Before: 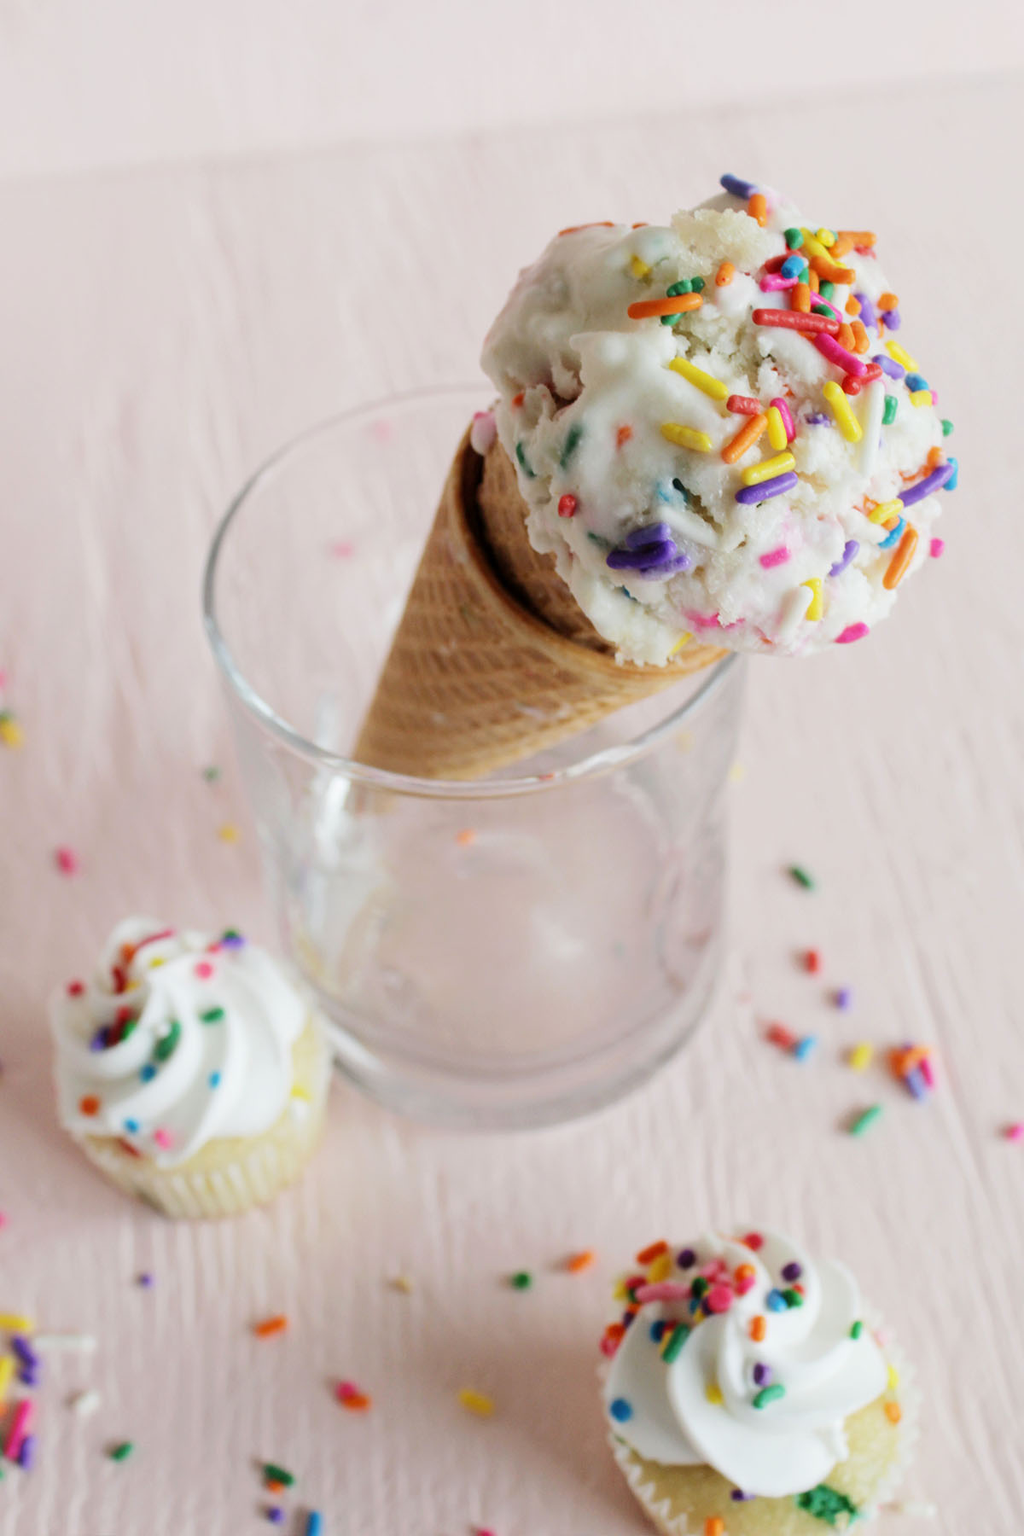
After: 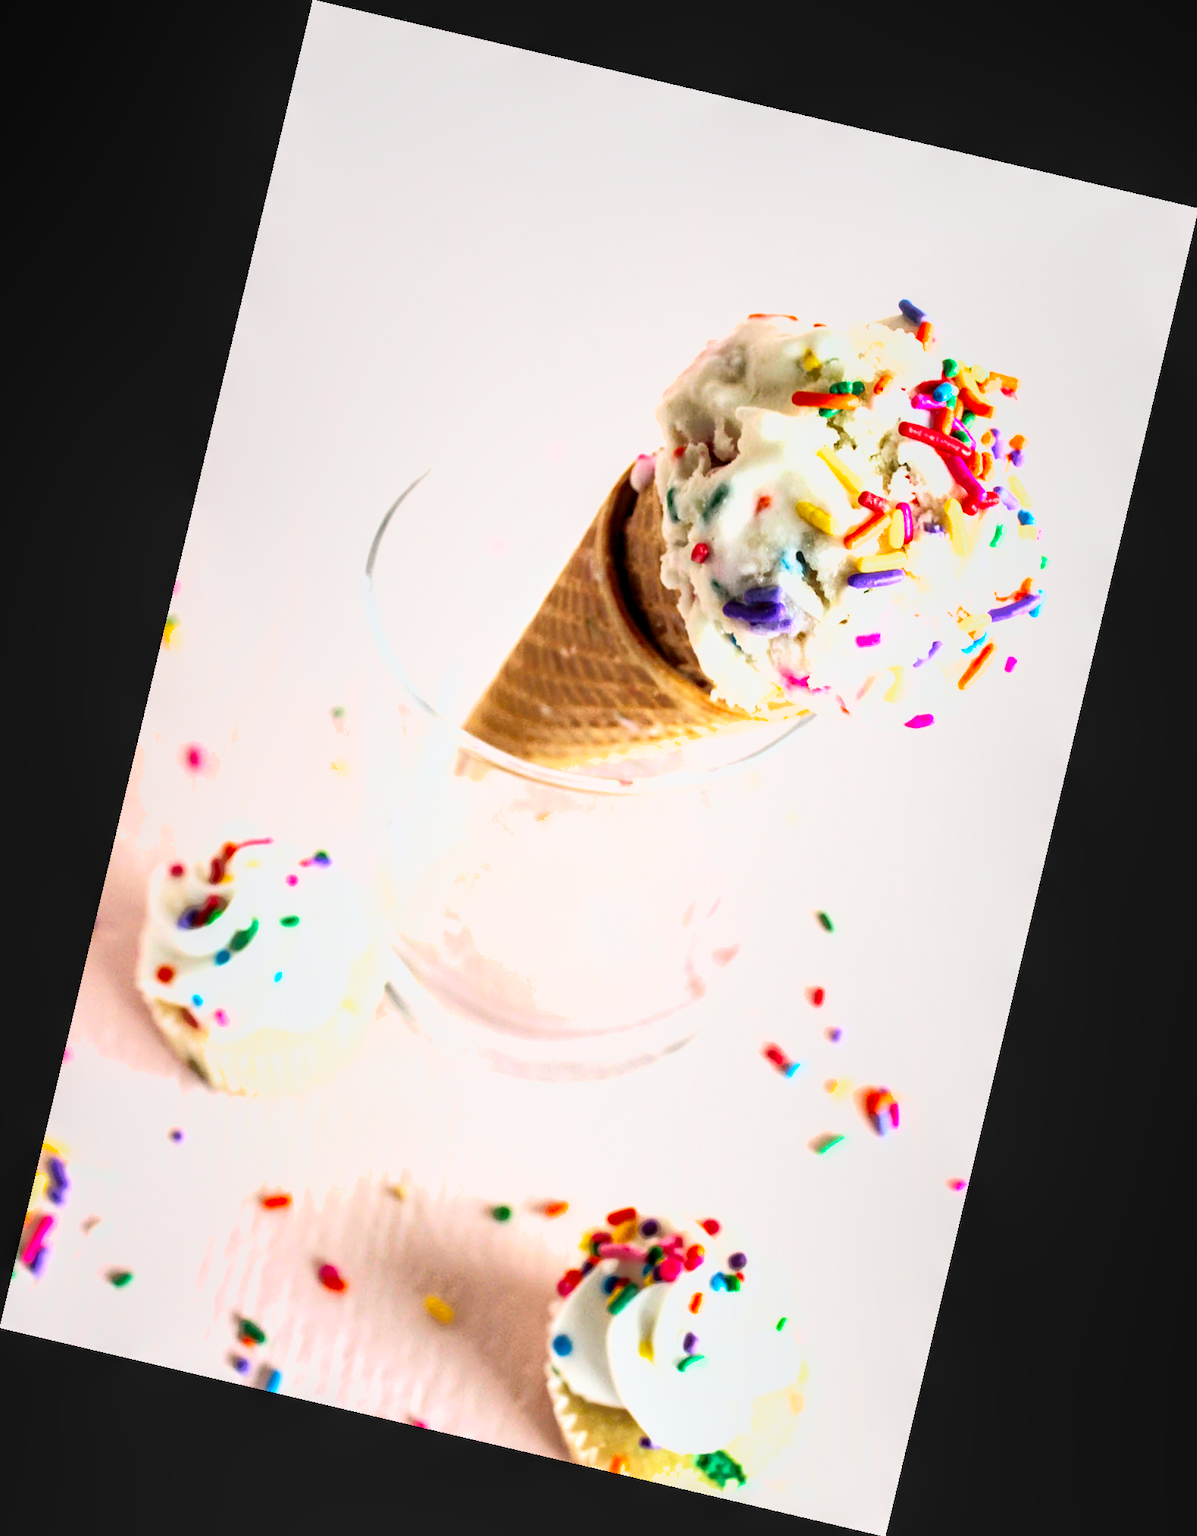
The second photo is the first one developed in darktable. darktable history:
shadows and highlights: shadows 30
white balance: red 1, blue 1
vibrance: on, module defaults
rotate and perspective: rotation 13.27°, automatic cropping off
contrast brightness saturation: contrast 0.28
exposure: black level correction 0, exposure 1.173 EV, compensate exposure bias true, compensate highlight preservation false
local contrast: detail 130%
